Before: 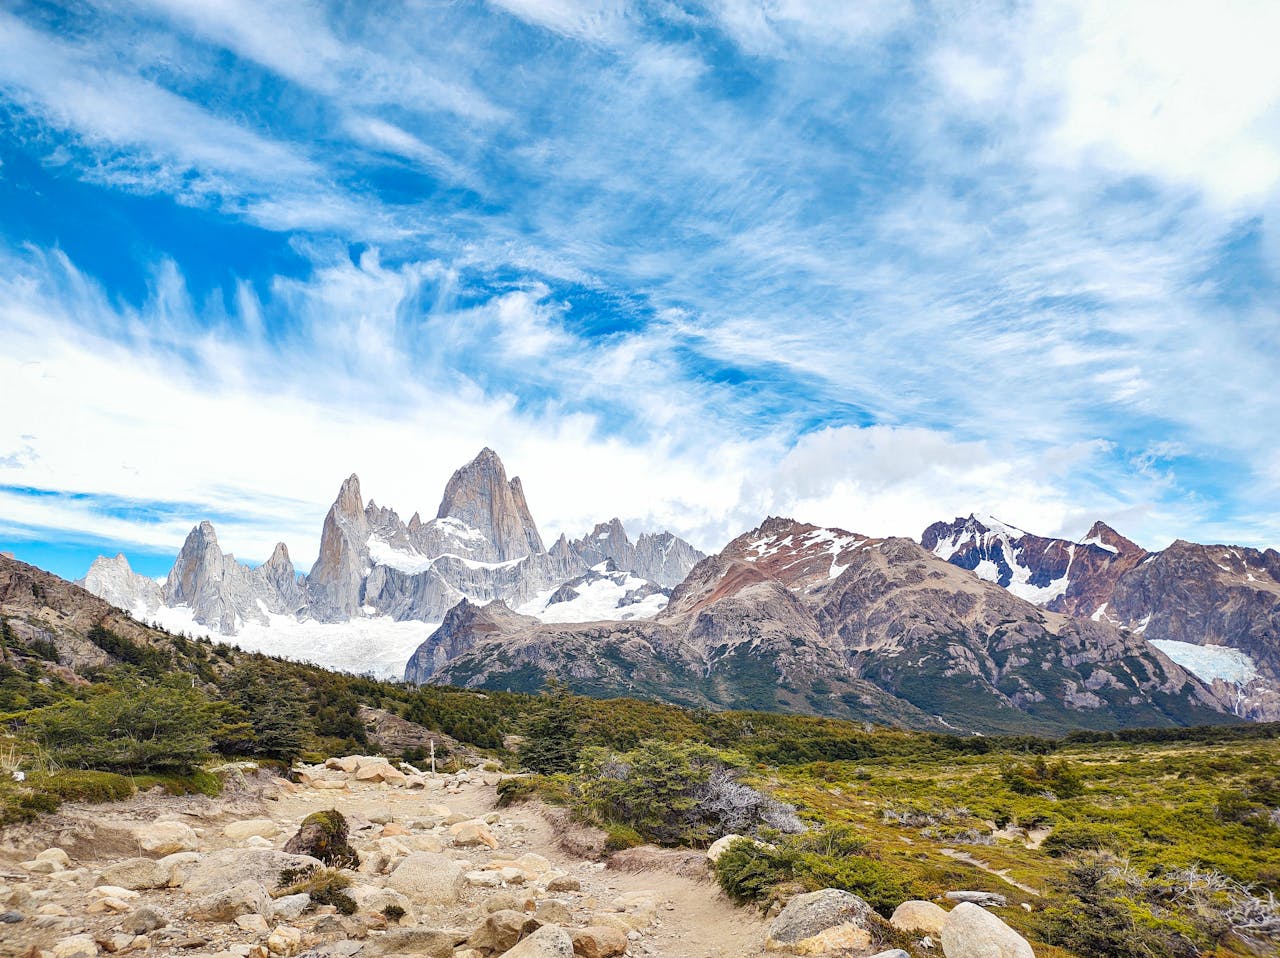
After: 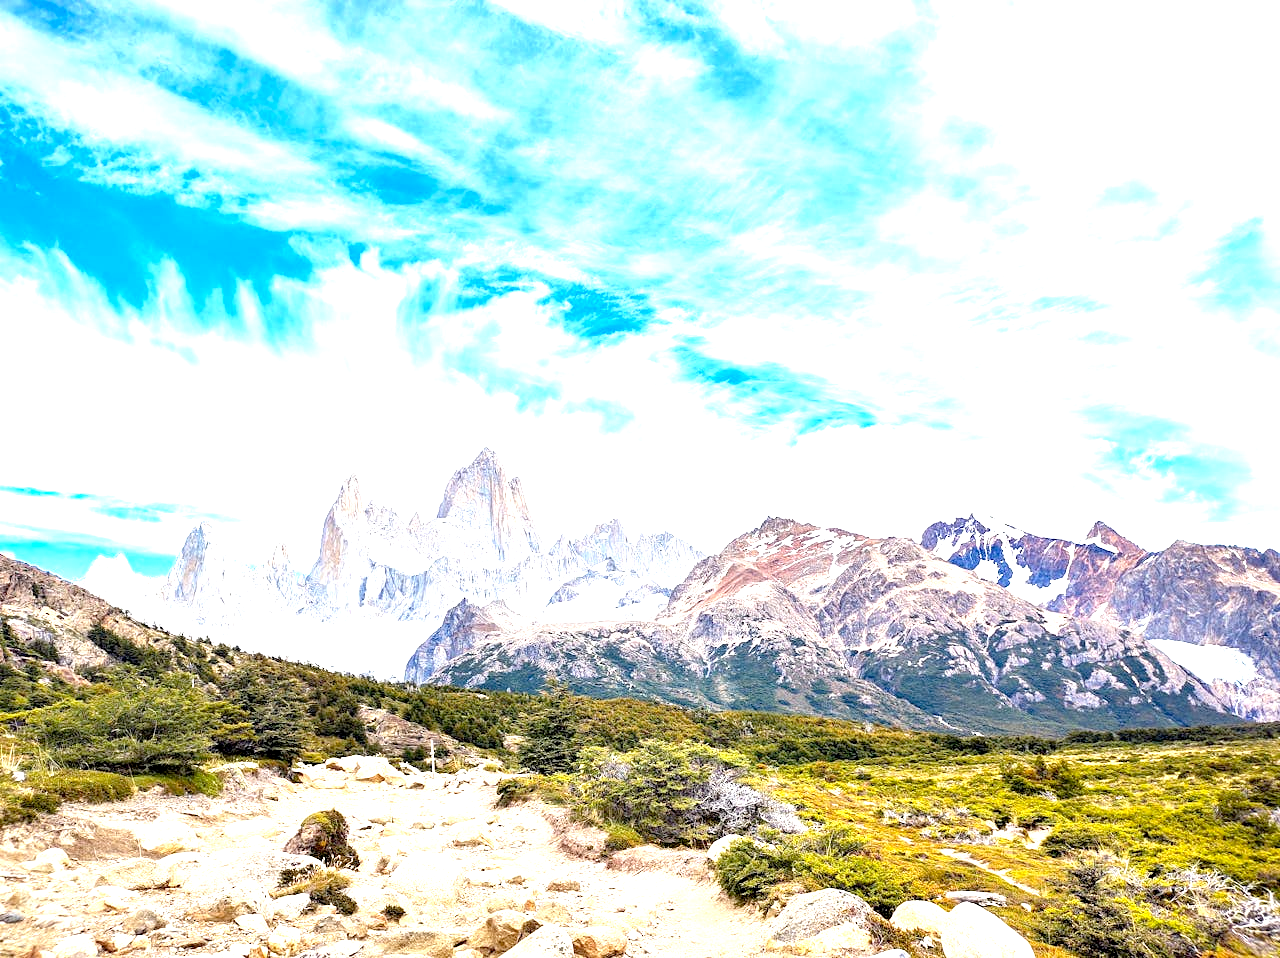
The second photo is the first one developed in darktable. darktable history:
tone equalizer: -8 EV -0.433 EV, -7 EV -0.421 EV, -6 EV -0.348 EV, -5 EV -0.238 EV, -3 EV 0.236 EV, -2 EV 0.343 EV, -1 EV 0.395 EV, +0 EV 0.422 EV
exposure: black level correction 0.008, exposure 0.98 EV, compensate highlight preservation false
